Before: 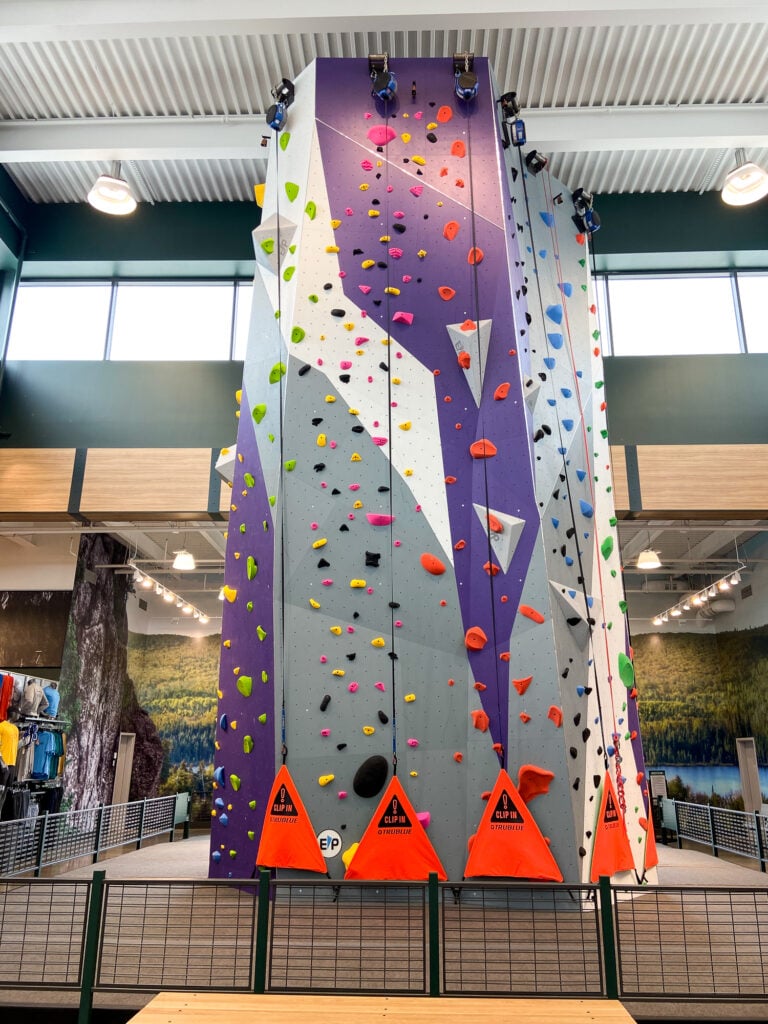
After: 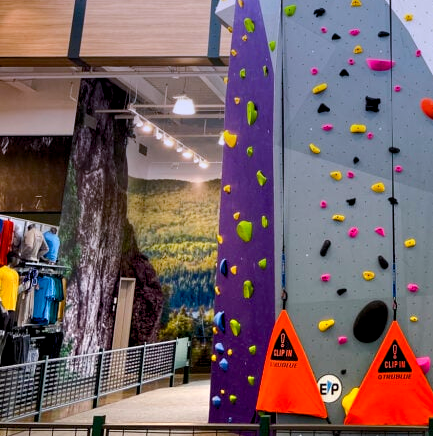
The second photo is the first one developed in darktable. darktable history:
graduated density: hue 238.83°, saturation 50%
crop: top 44.483%, right 43.593%, bottom 12.892%
color balance rgb: global offset › luminance -0.51%, perceptual saturation grading › global saturation 27.53%, perceptual saturation grading › highlights -25%, perceptual saturation grading › shadows 25%, perceptual brilliance grading › highlights 6.62%, perceptual brilliance grading › mid-tones 17.07%, perceptual brilliance grading › shadows -5.23%
exposure: exposure 0.078 EV, compensate highlight preservation false
